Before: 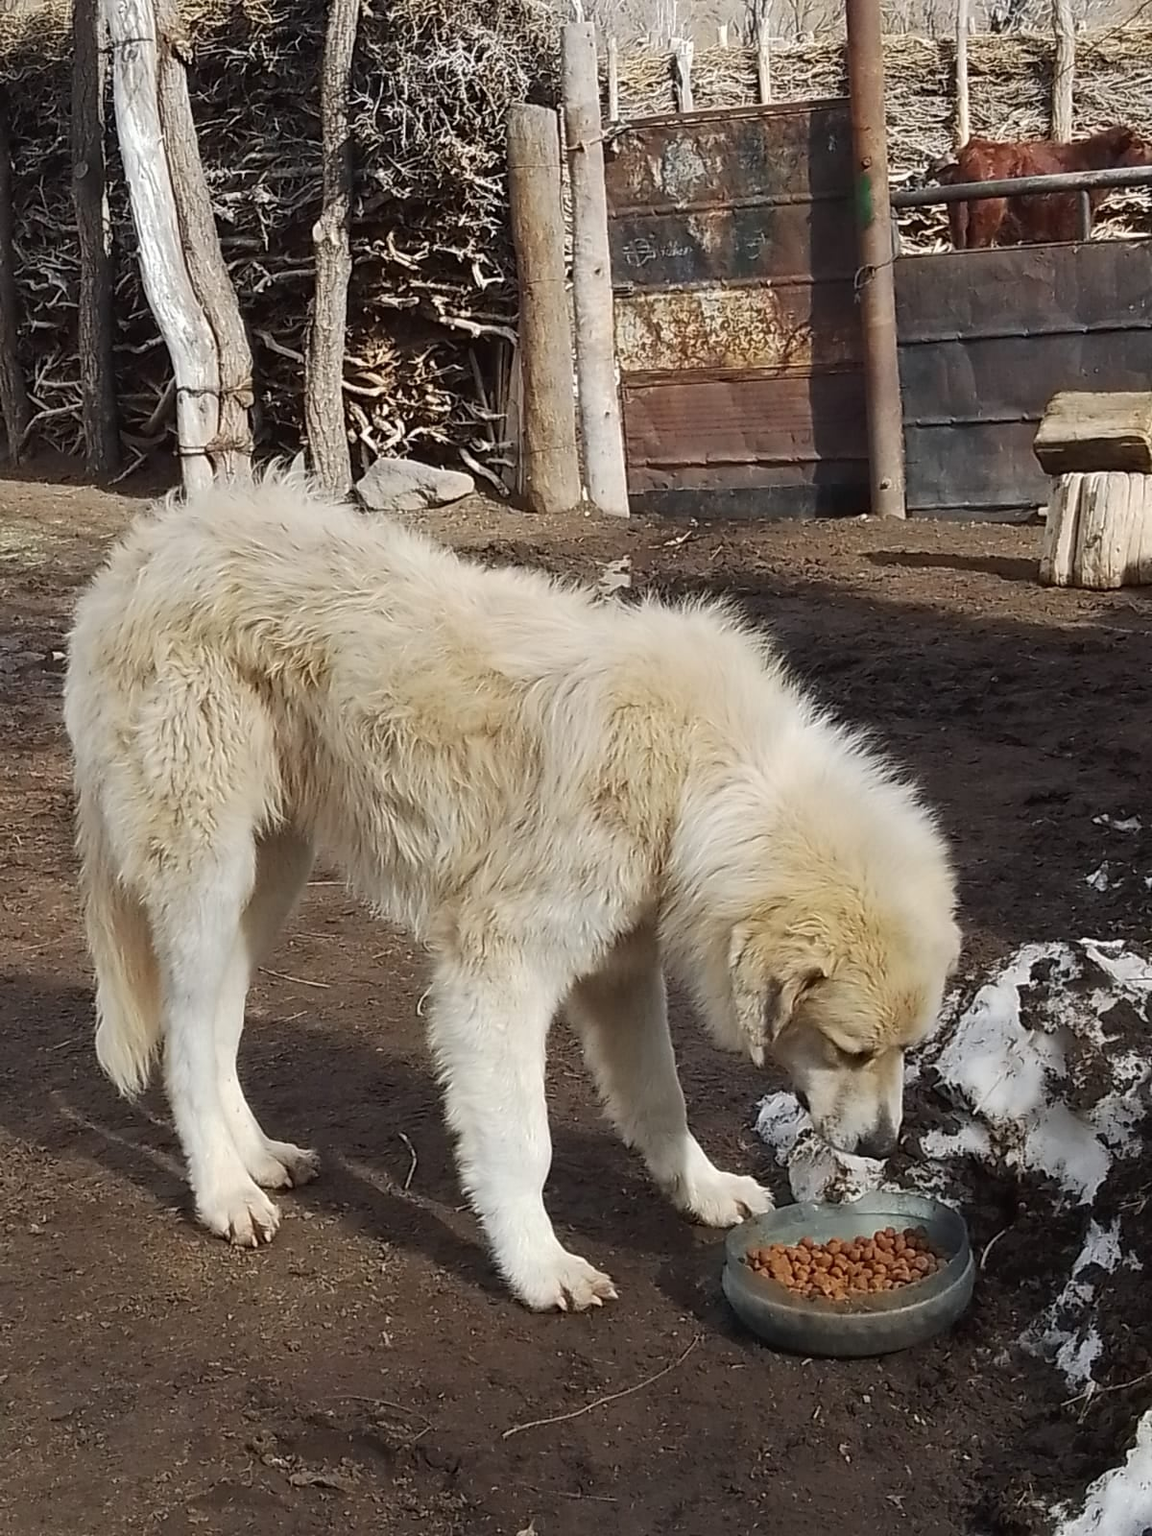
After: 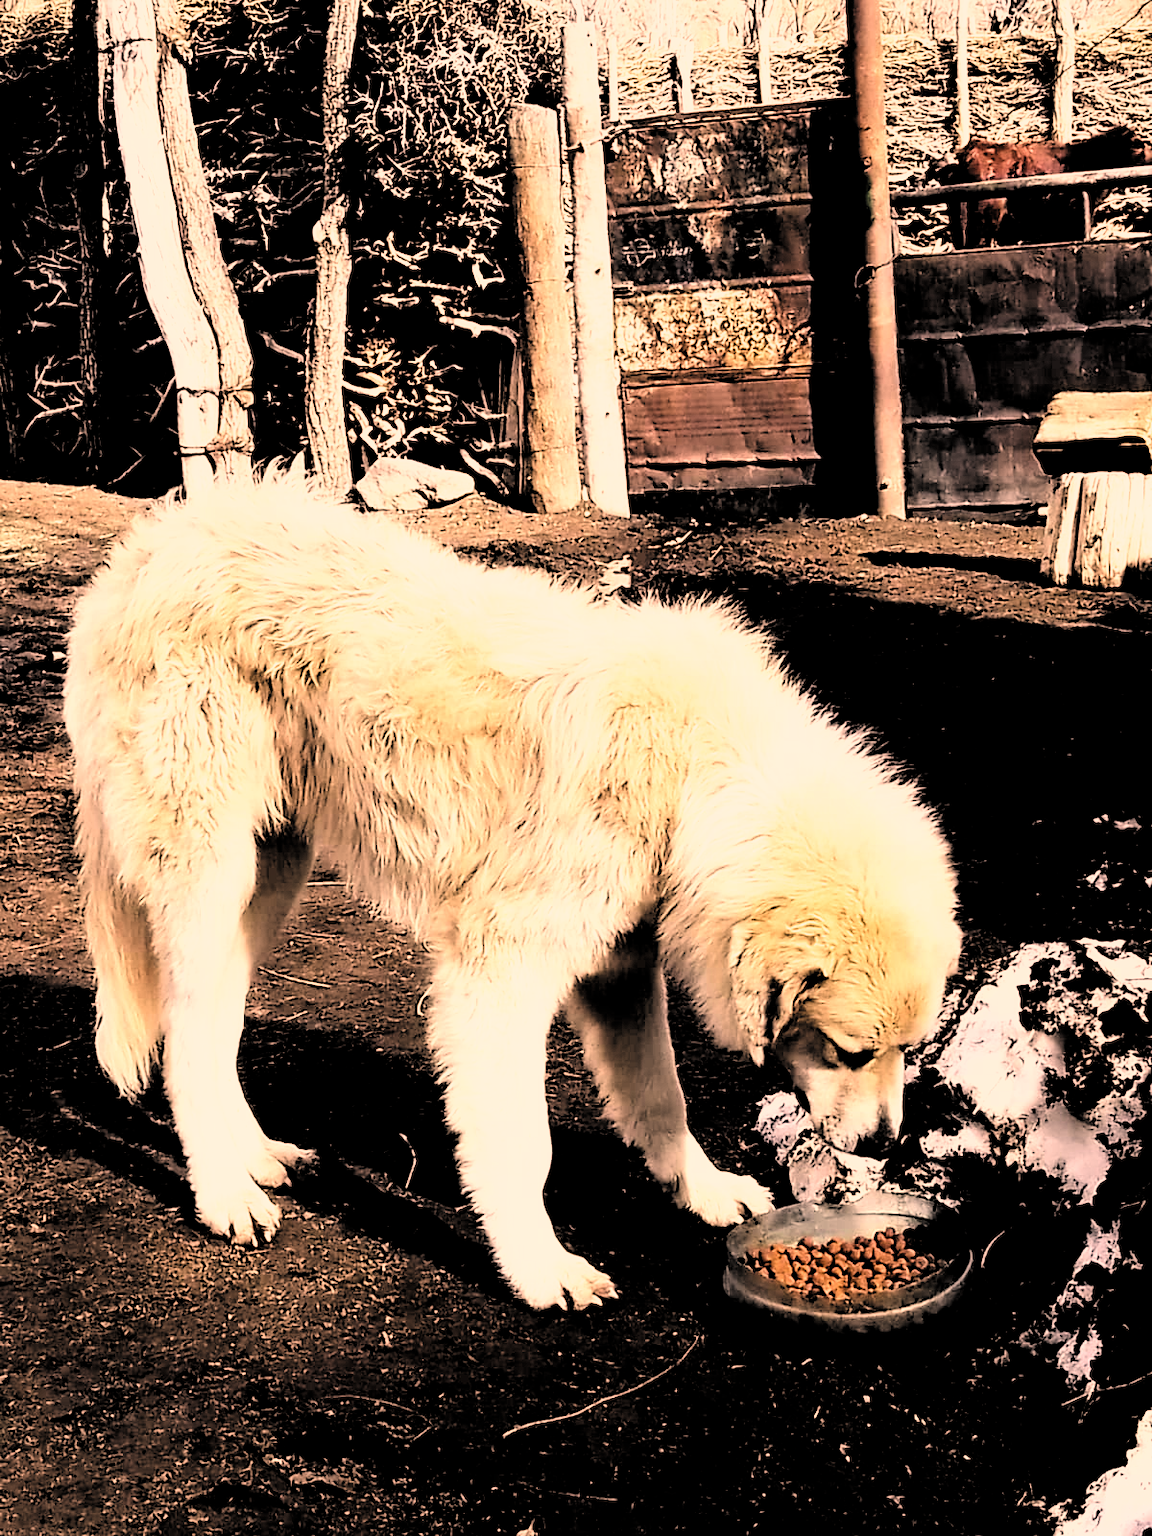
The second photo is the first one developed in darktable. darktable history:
color correction: highlights a* 21.16, highlights b* 19.61
tone equalizer: -8 EV -0.75 EV, -7 EV -0.7 EV, -6 EV -0.6 EV, -5 EV -0.4 EV, -3 EV 0.4 EV, -2 EV 0.6 EV, -1 EV 0.7 EV, +0 EV 0.75 EV, edges refinement/feathering 500, mask exposure compensation -1.57 EV, preserve details no
filmic rgb: middle gray luminance 13.55%, black relative exposure -1.97 EV, white relative exposure 3.1 EV, threshold 6 EV, target black luminance 0%, hardness 1.79, latitude 59.23%, contrast 1.728, highlights saturation mix 5%, shadows ↔ highlights balance -37.52%, add noise in highlights 0, color science v3 (2019), use custom middle-gray values true, iterations of high-quality reconstruction 0, contrast in highlights soft, enable highlight reconstruction true
